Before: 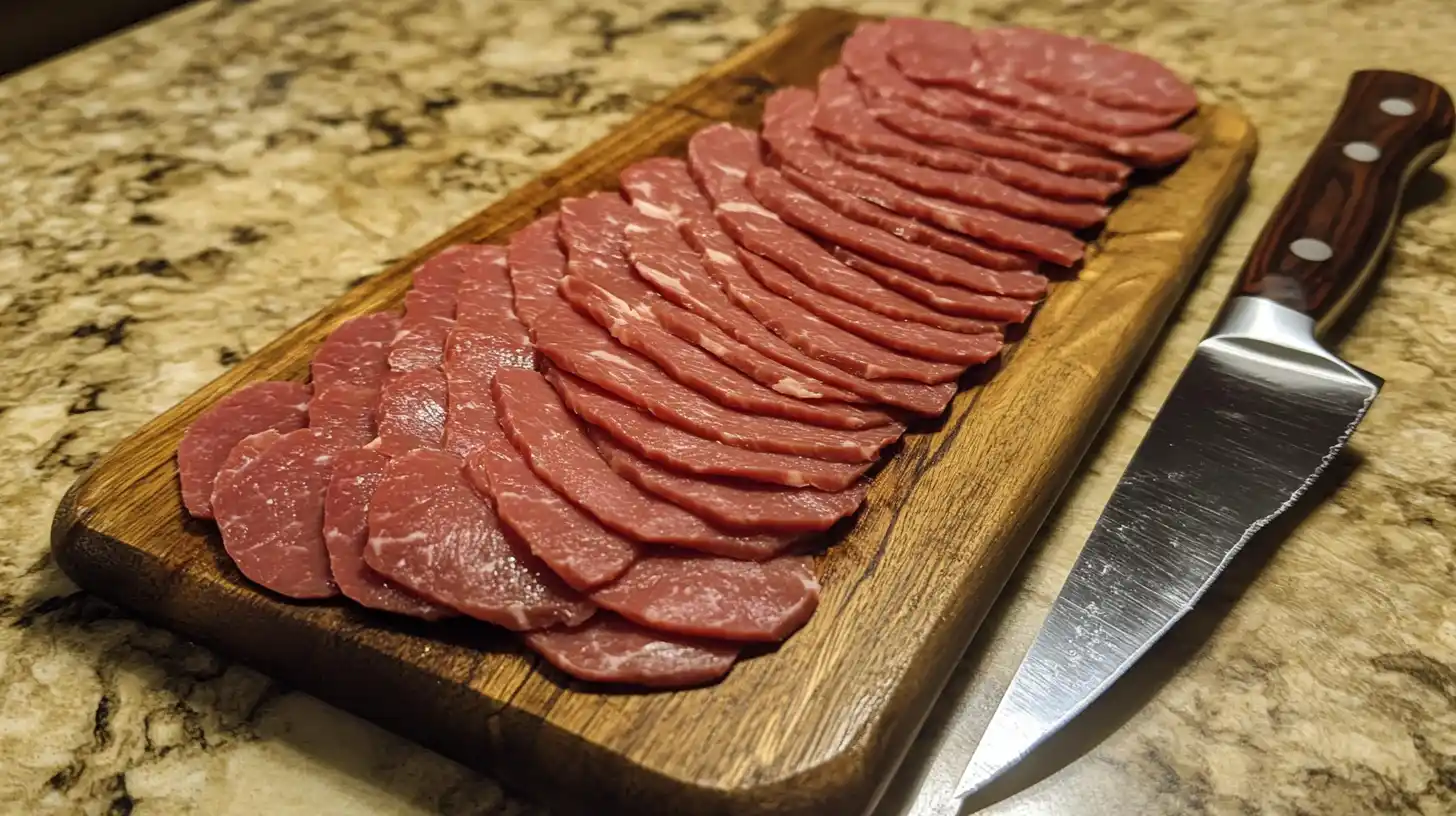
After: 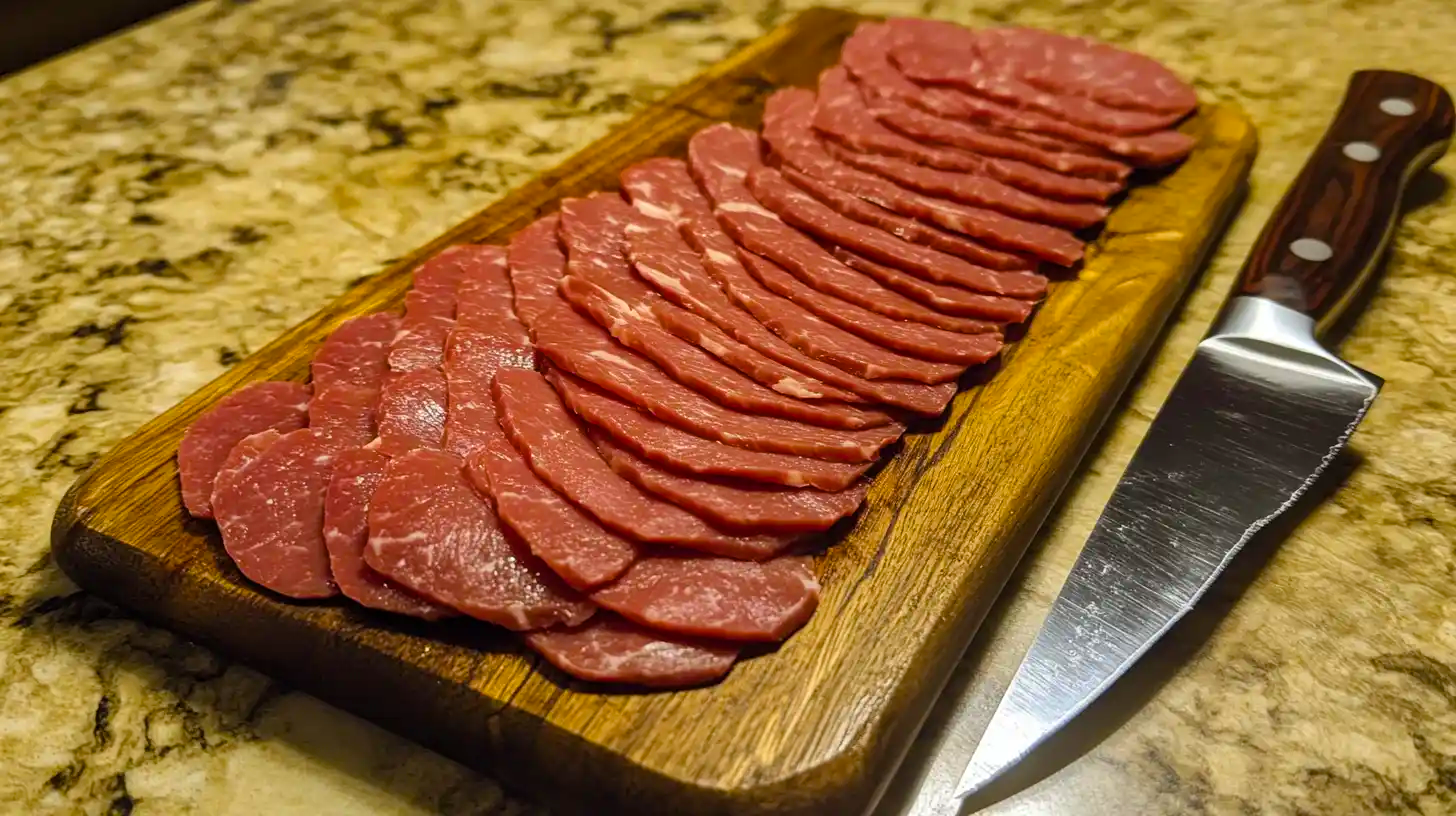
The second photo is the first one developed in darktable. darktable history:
color balance rgb: perceptual saturation grading › global saturation 25.028%, global vibrance 20%
